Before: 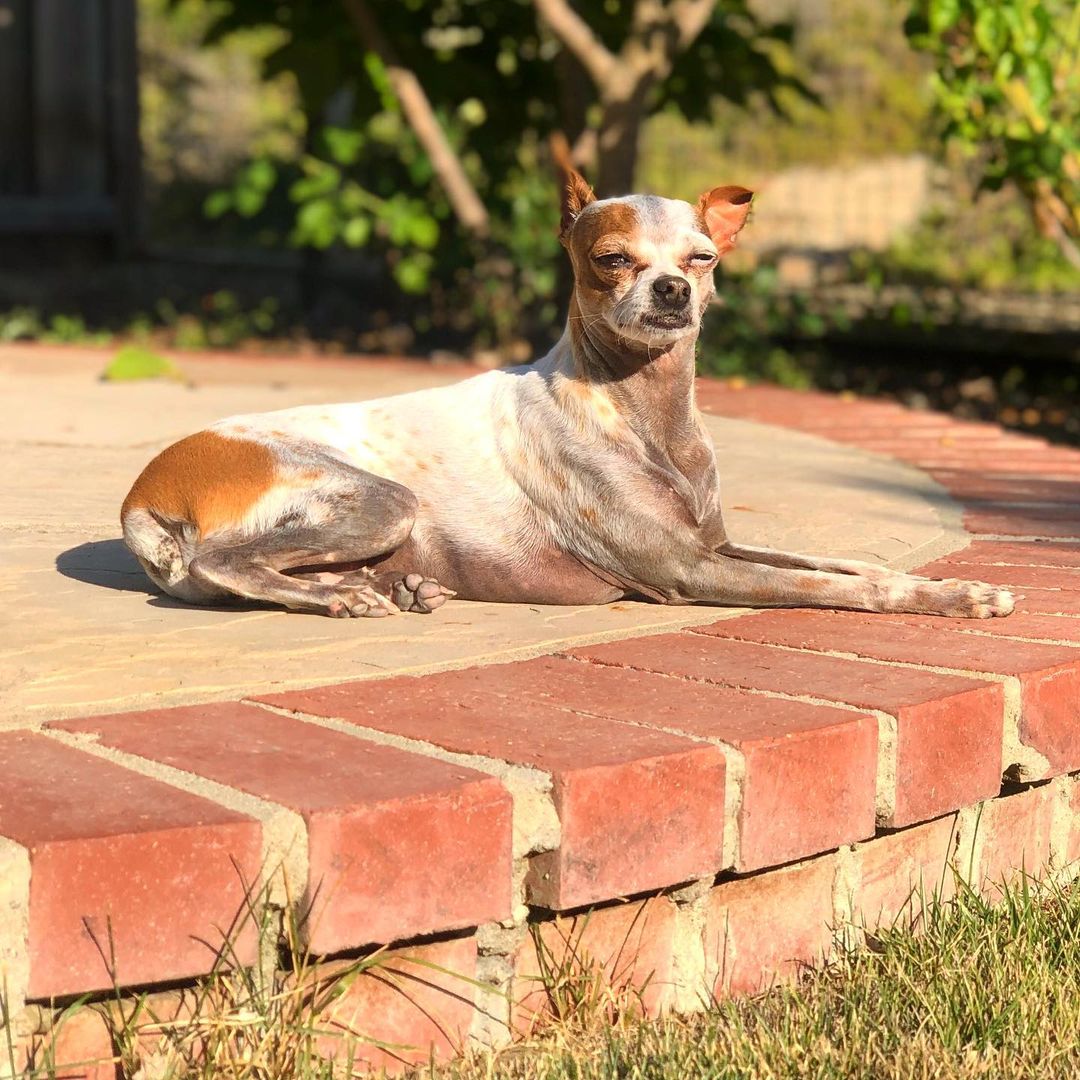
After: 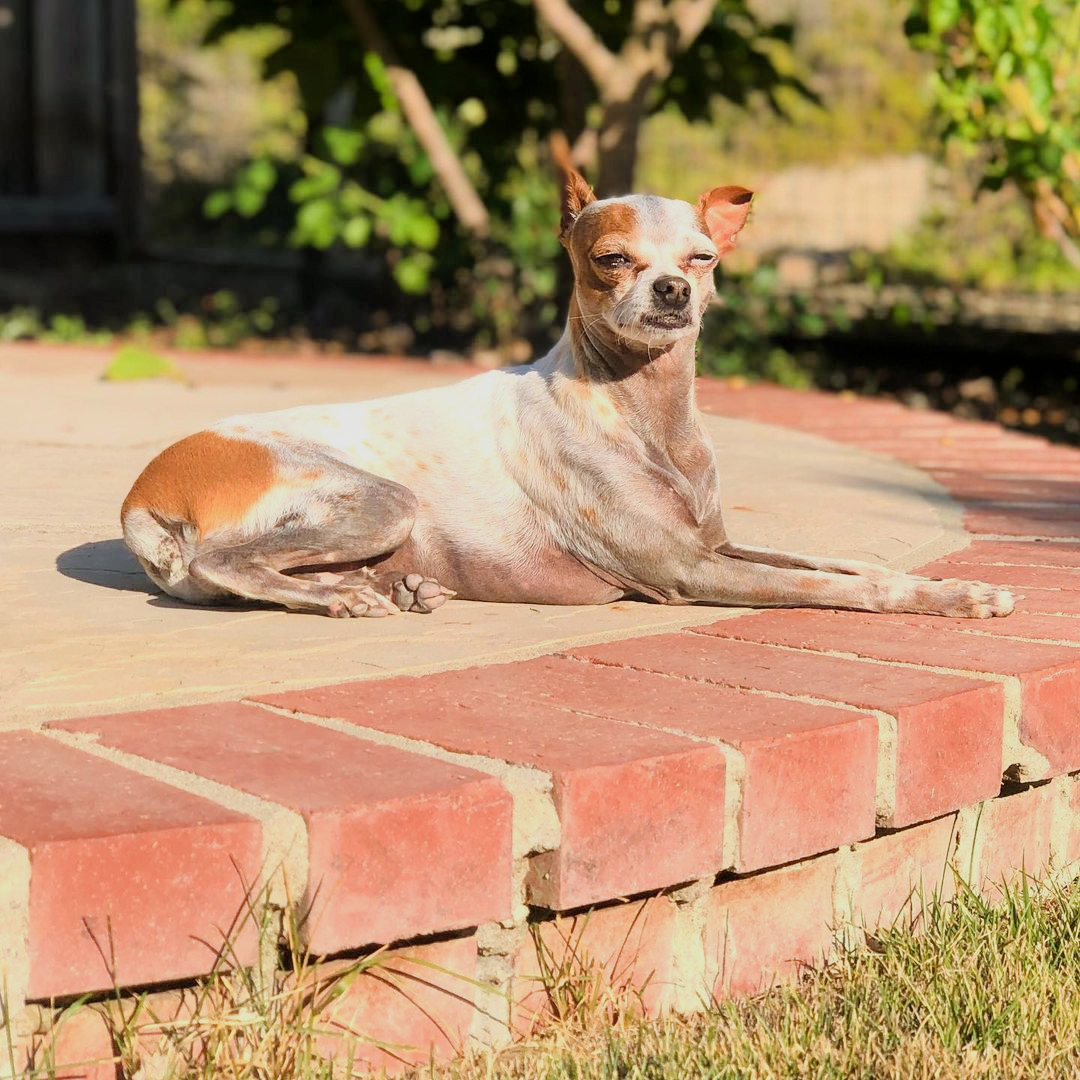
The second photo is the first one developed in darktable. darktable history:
exposure: exposure 0.507 EV, compensate highlight preservation false
filmic rgb: black relative exposure -7.65 EV, white relative exposure 4.56 EV, hardness 3.61
